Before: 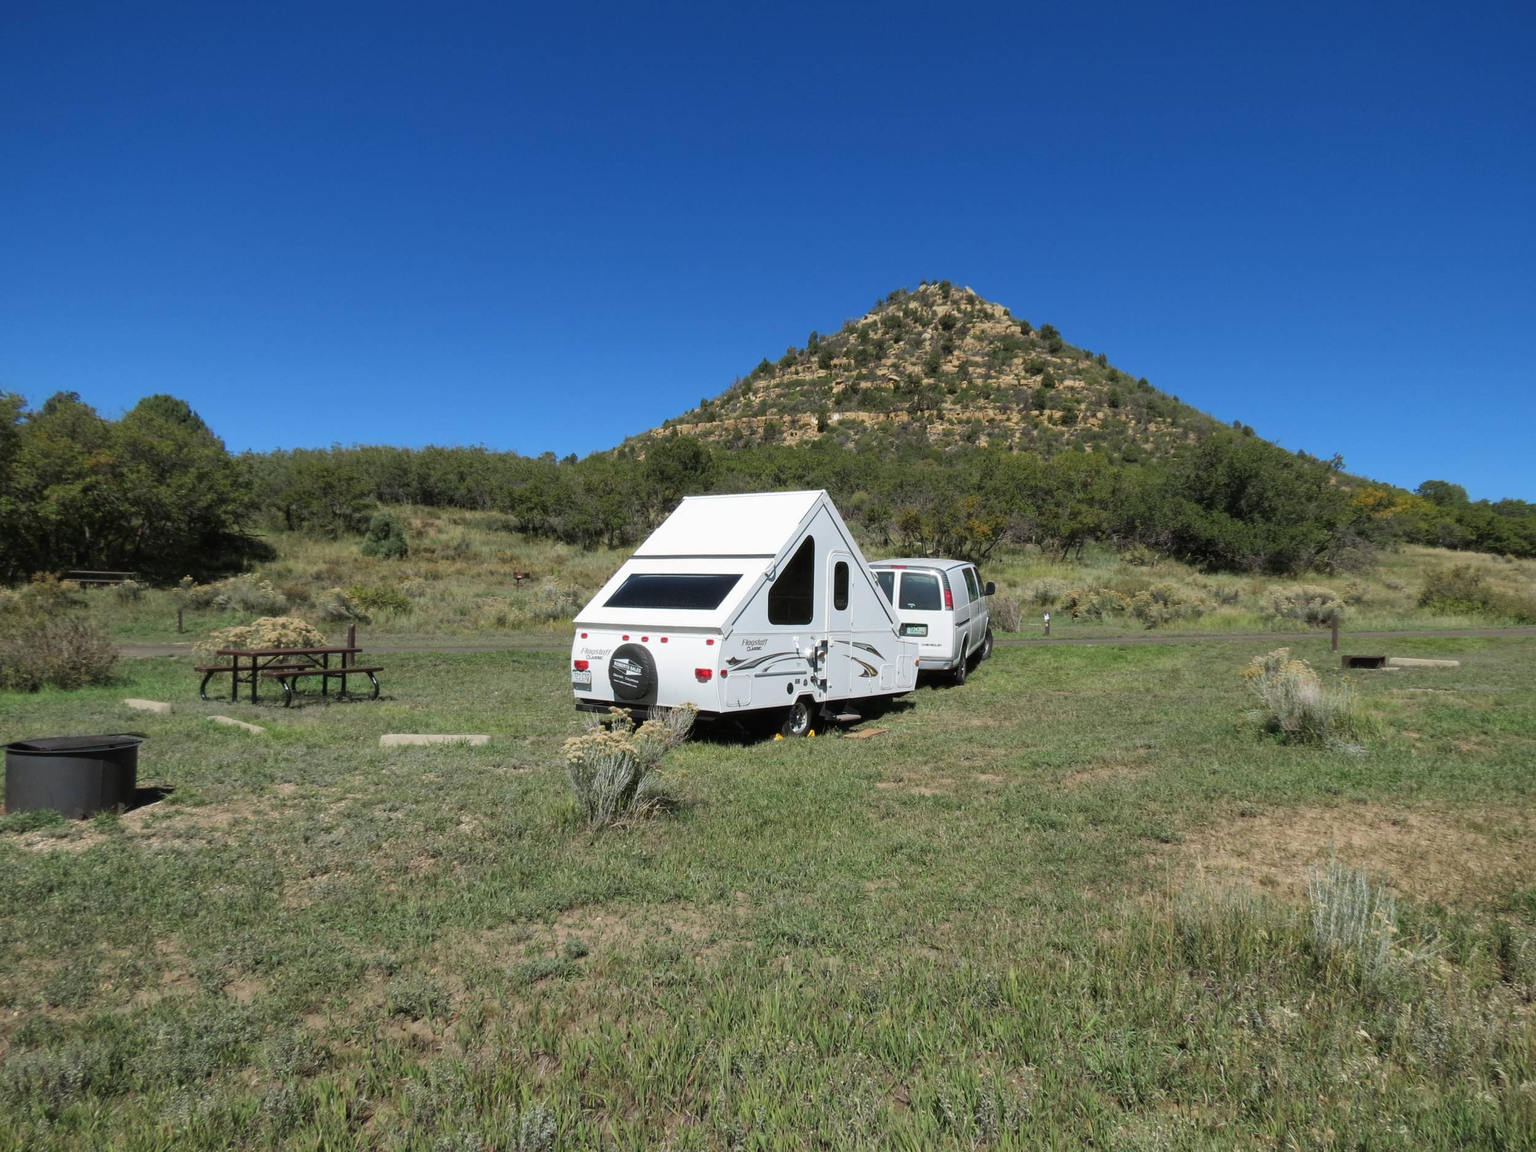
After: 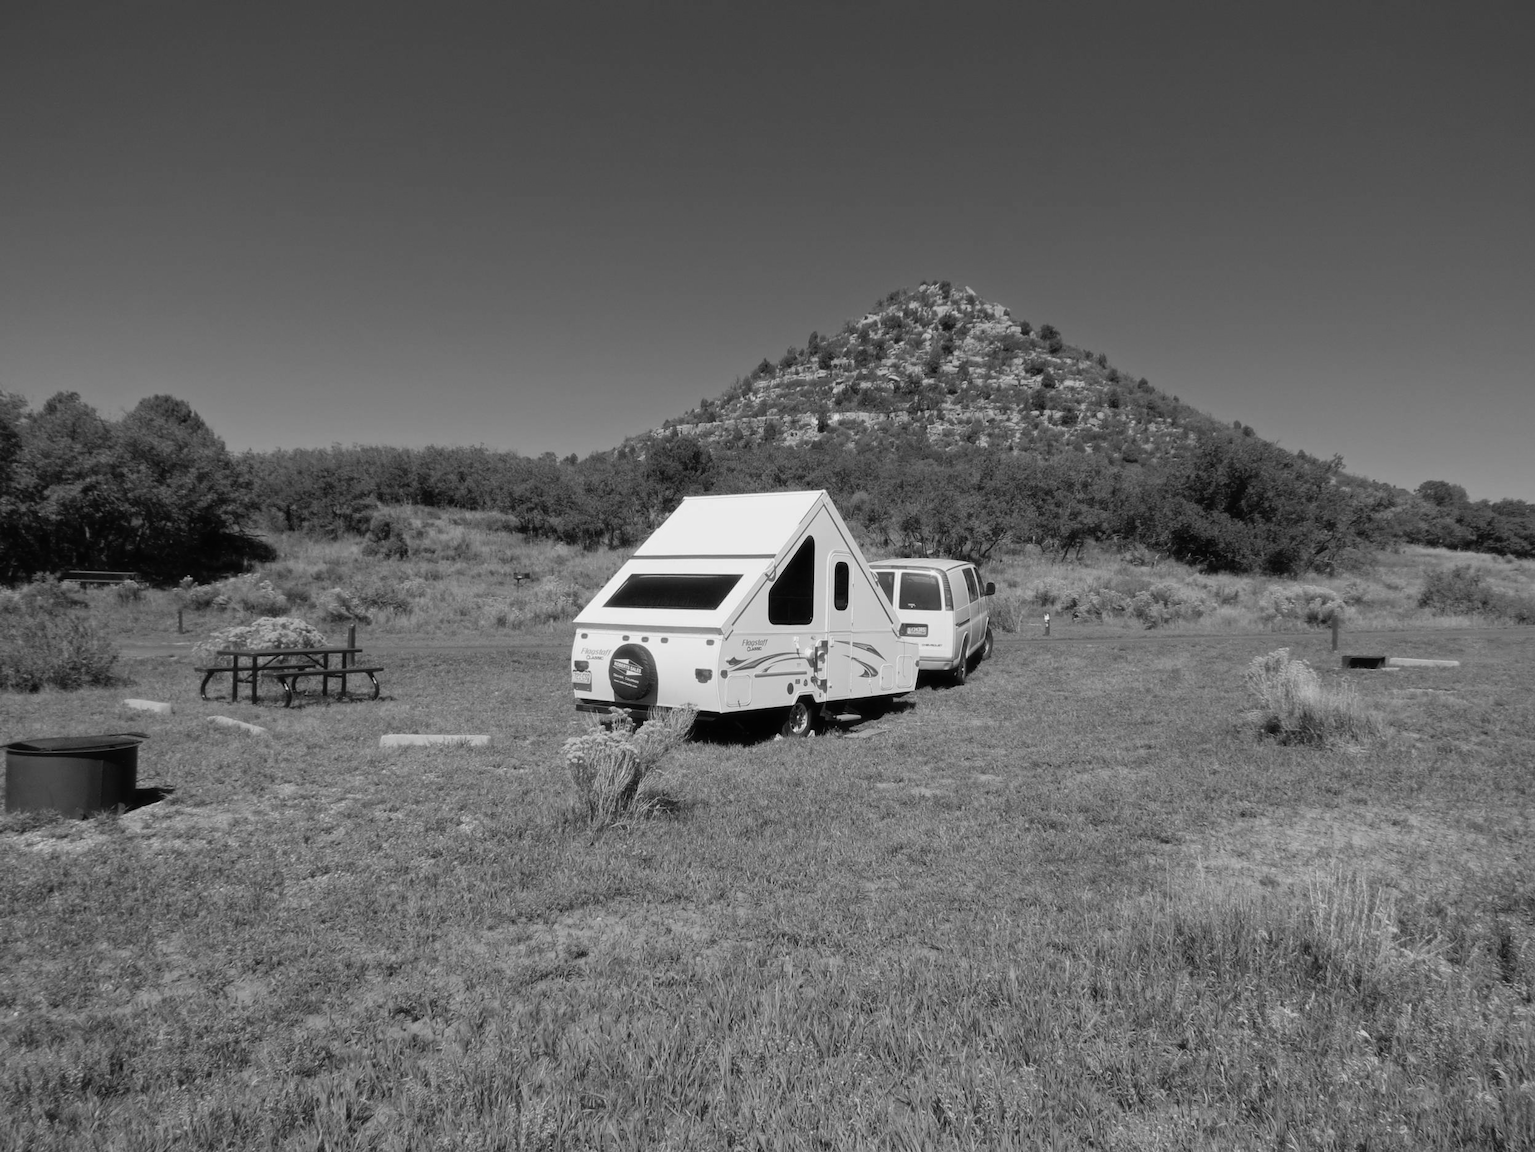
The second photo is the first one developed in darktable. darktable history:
rgb curve: curves: ch0 [(0, 0) (0.136, 0.078) (0.262, 0.245) (0.414, 0.42) (1, 1)], compensate middle gray true, preserve colors basic power
monochrome: a -74.22, b 78.2
haze removal: strength -0.1, adaptive false
